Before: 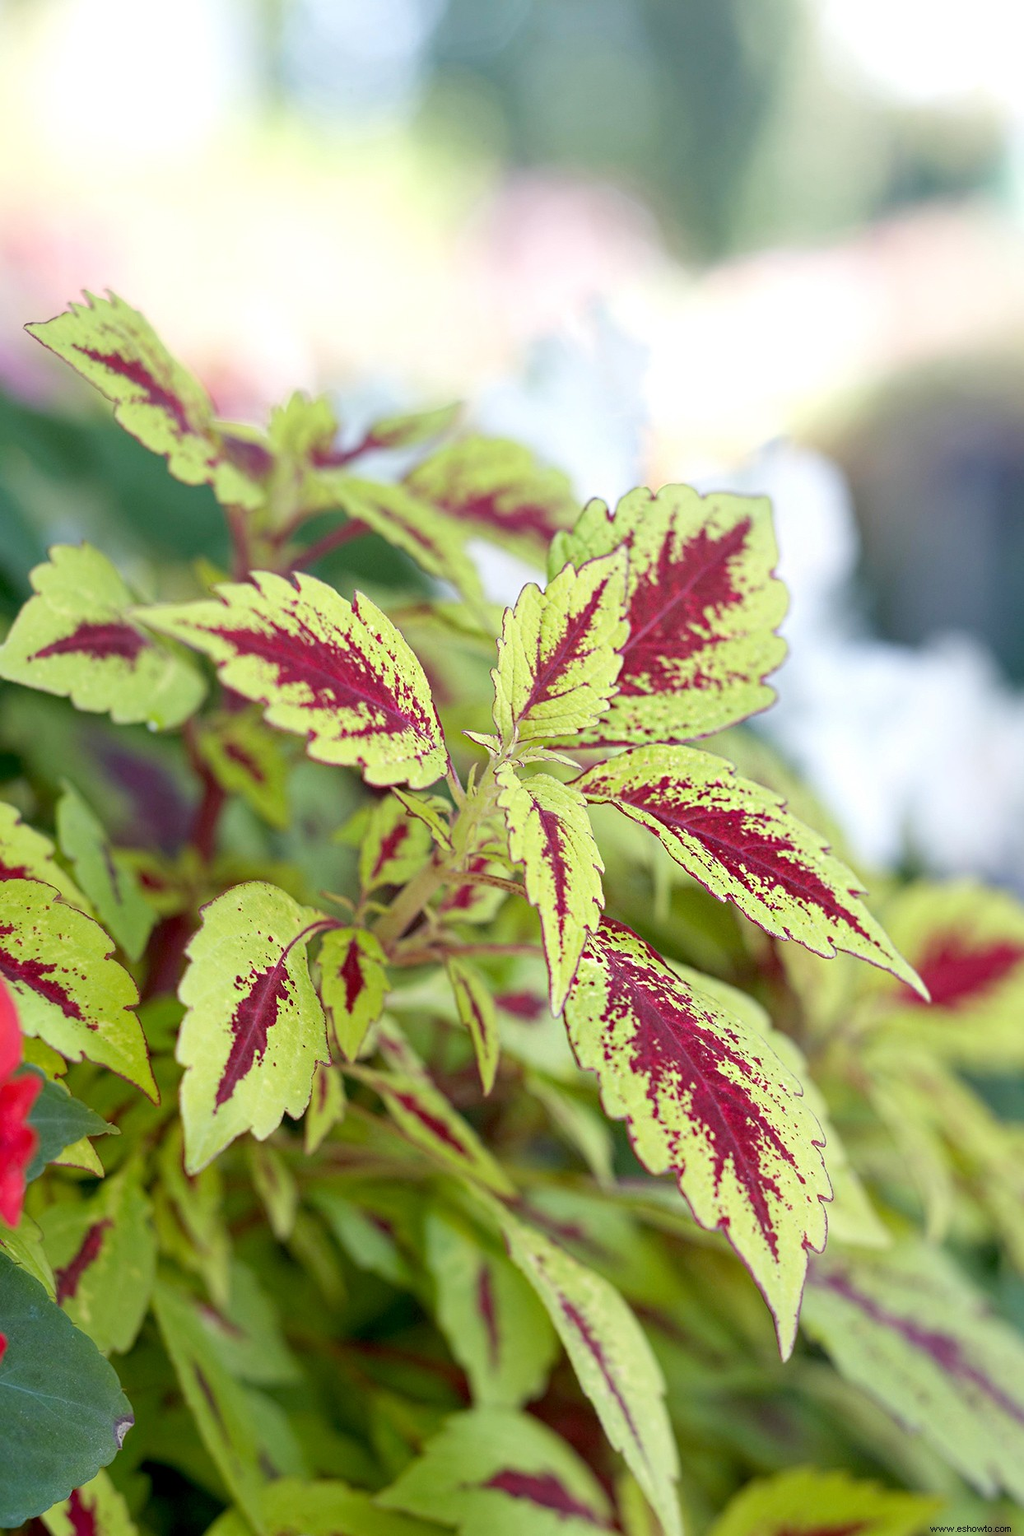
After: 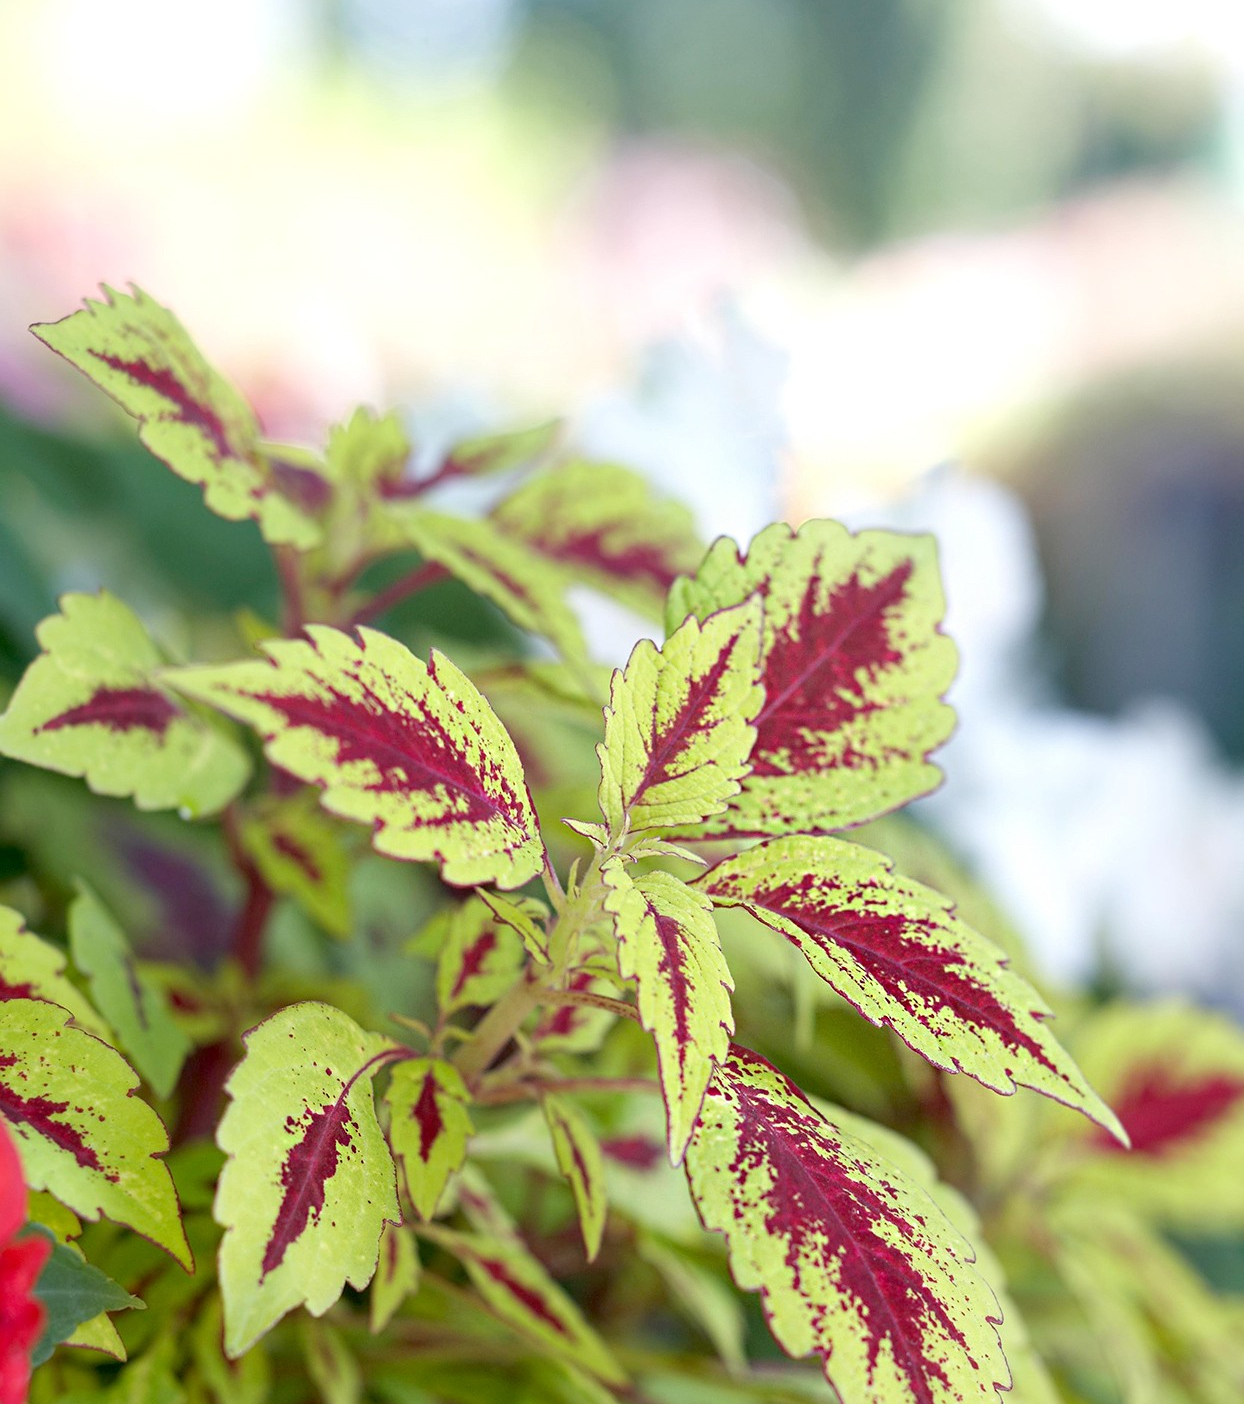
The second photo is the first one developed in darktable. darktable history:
crop: top 3.716%, bottom 21.017%
